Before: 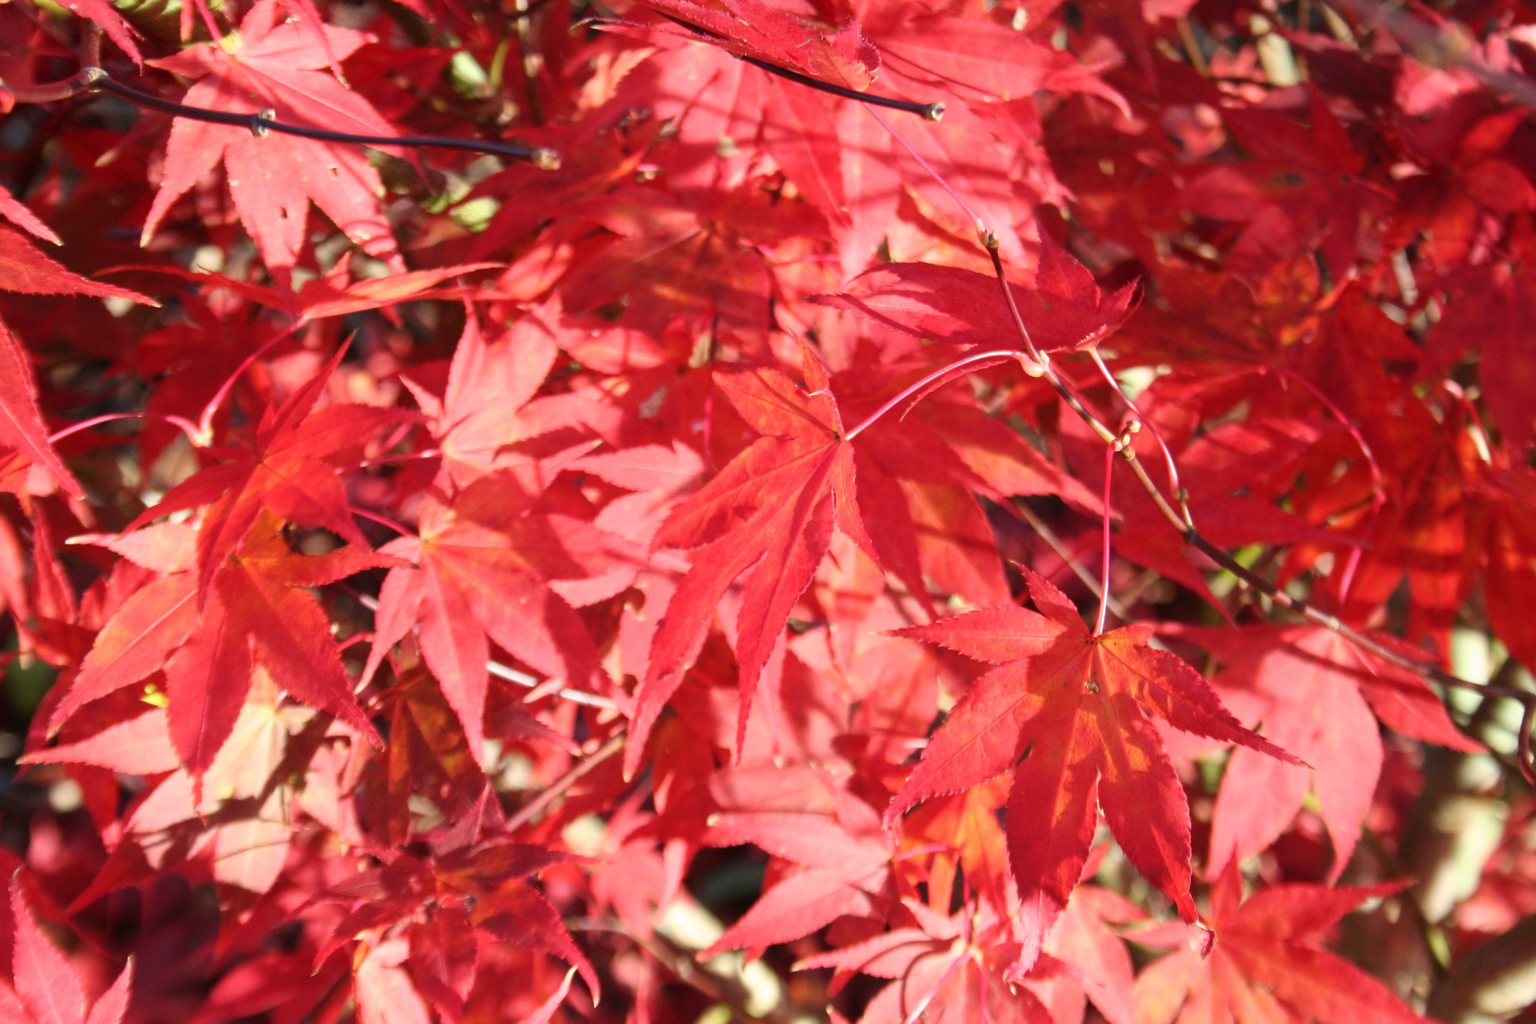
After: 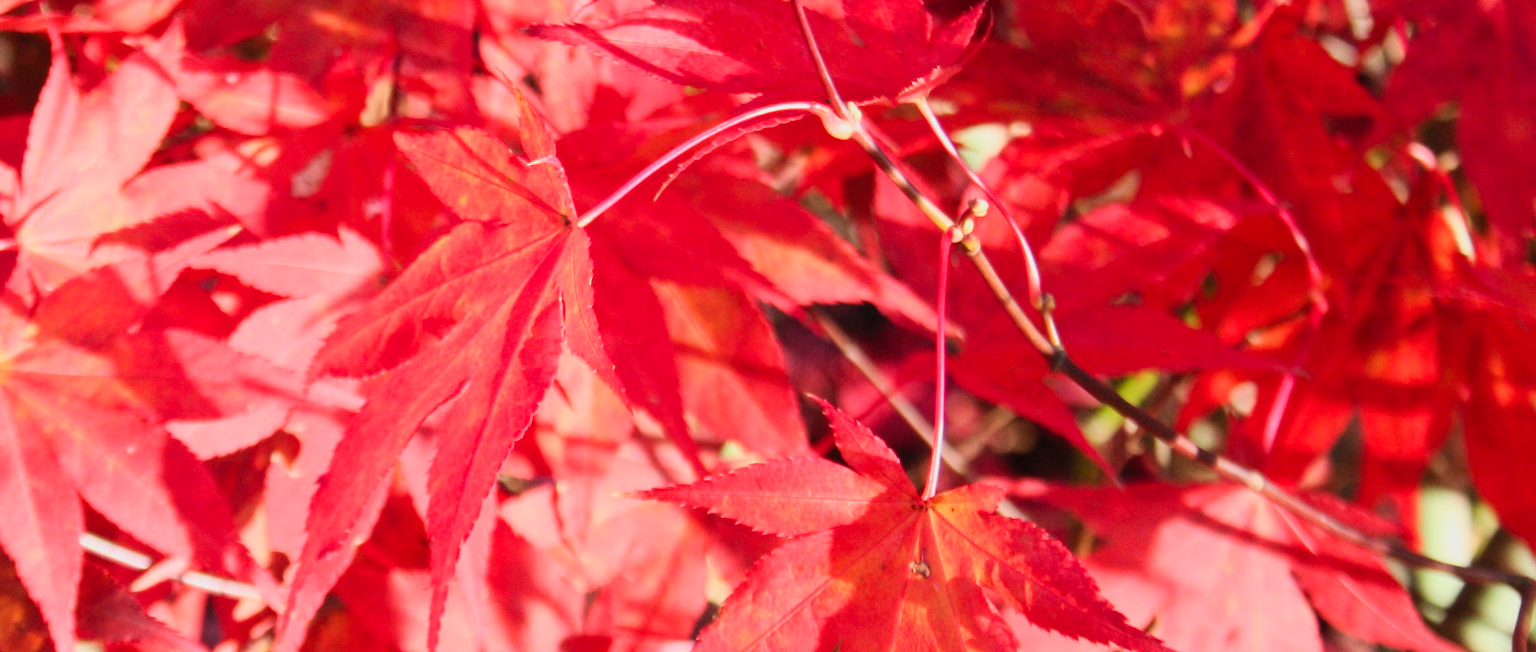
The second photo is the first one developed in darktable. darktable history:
filmic rgb: hardness 4.17
crop and rotate: left 27.938%, top 27.046%, bottom 27.046%
contrast brightness saturation: contrast 0.2, brightness 0.16, saturation 0.22
